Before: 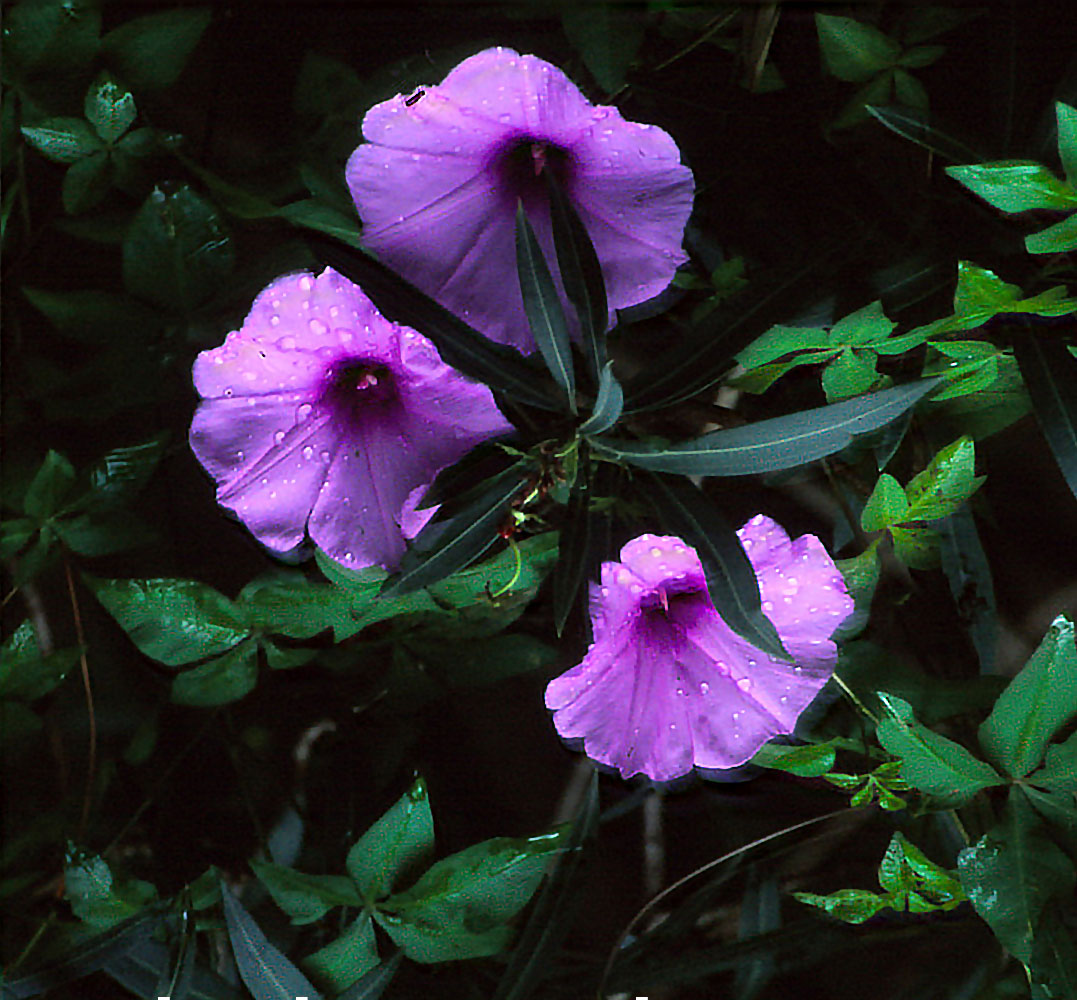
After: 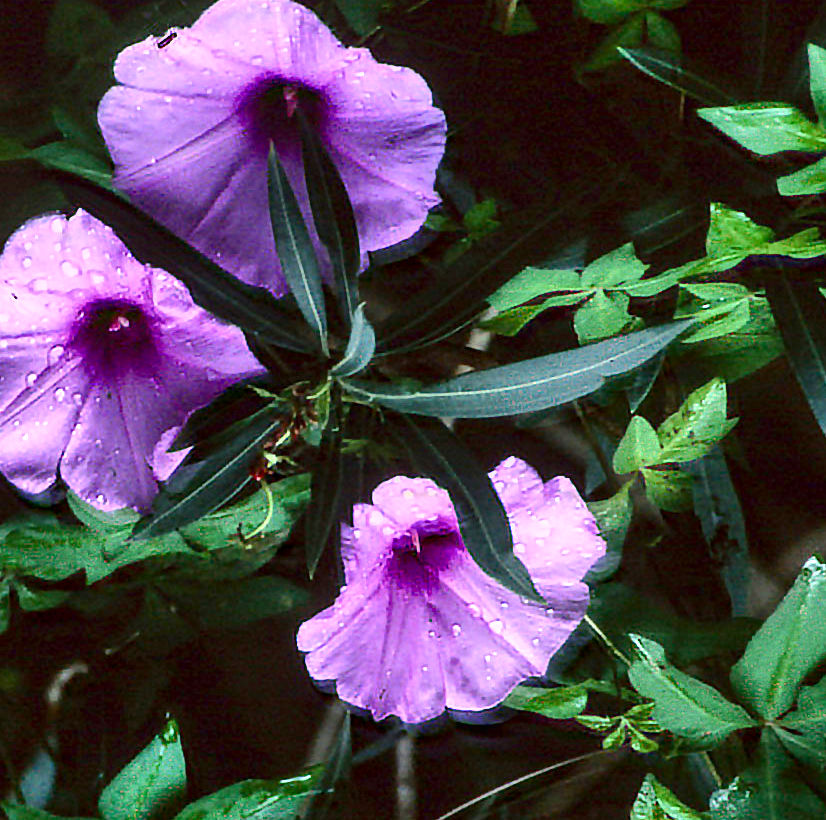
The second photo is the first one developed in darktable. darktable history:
crop: left 23.095%, top 5.827%, bottom 11.854%
exposure: black level correction 0, exposure 1 EV, compensate highlight preservation false
shadows and highlights: highlights color adjustment 0%, low approximation 0.01, soften with gaussian
contrast brightness saturation: contrast 0.07, brightness -0.13, saturation 0.06
local contrast: on, module defaults
color correction: saturation 0.8
color balance rgb: shadows lift › chroma 1%, shadows lift › hue 113°, highlights gain › chroma 0.2%, highlights gain › hue 333°, perceptual saturation grading › global saturation 20%, perceptual saturation grading › highlights -50%, perceptual saturation grading › shadows 25%, contrast -10%
